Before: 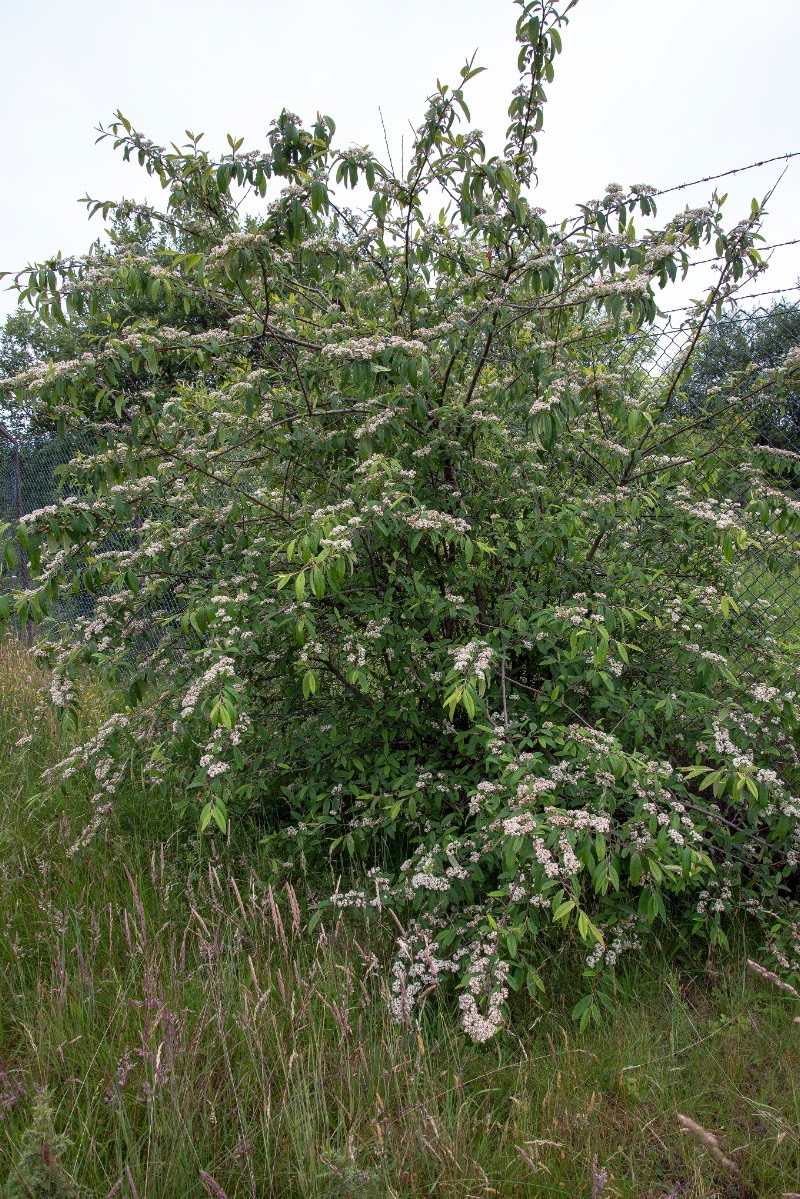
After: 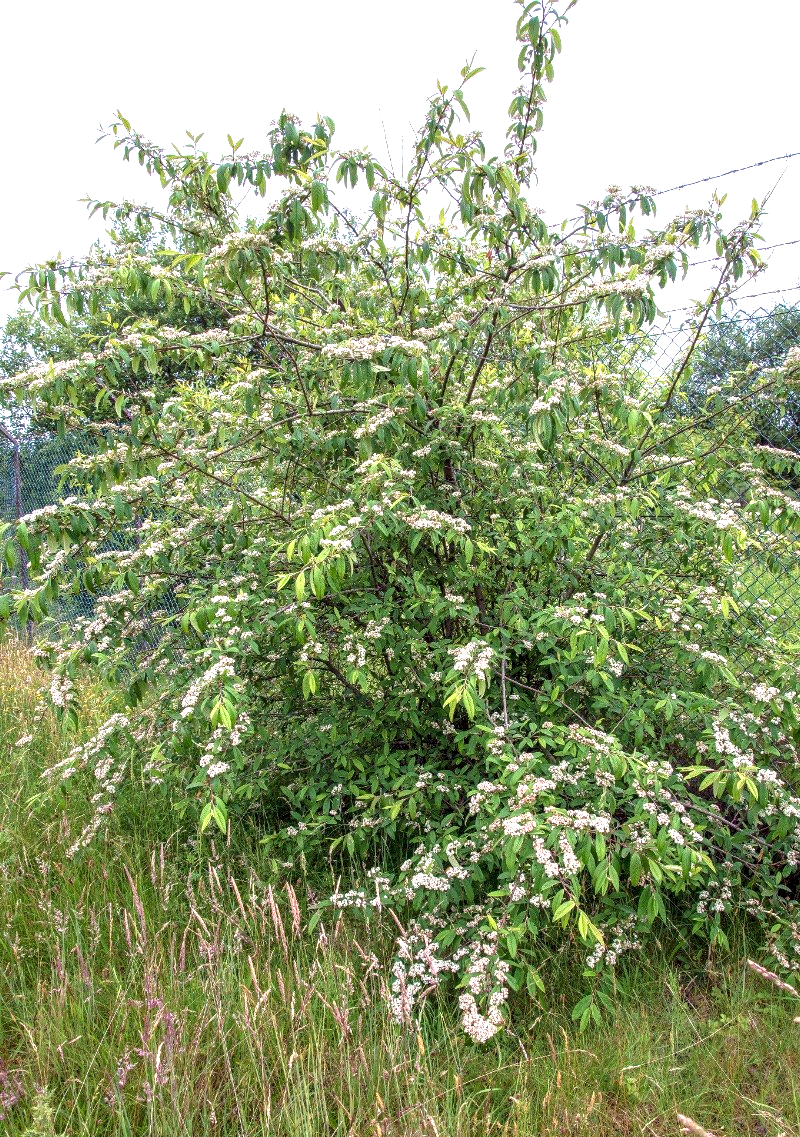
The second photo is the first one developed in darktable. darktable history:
exposure: black level correction 0, exposure 1.199 EV, compensate highlight preservation false
crop and rotate: top 0.005%, bottom 5.149%
local contrast: on, module defaults
velvia: on, module defaults
